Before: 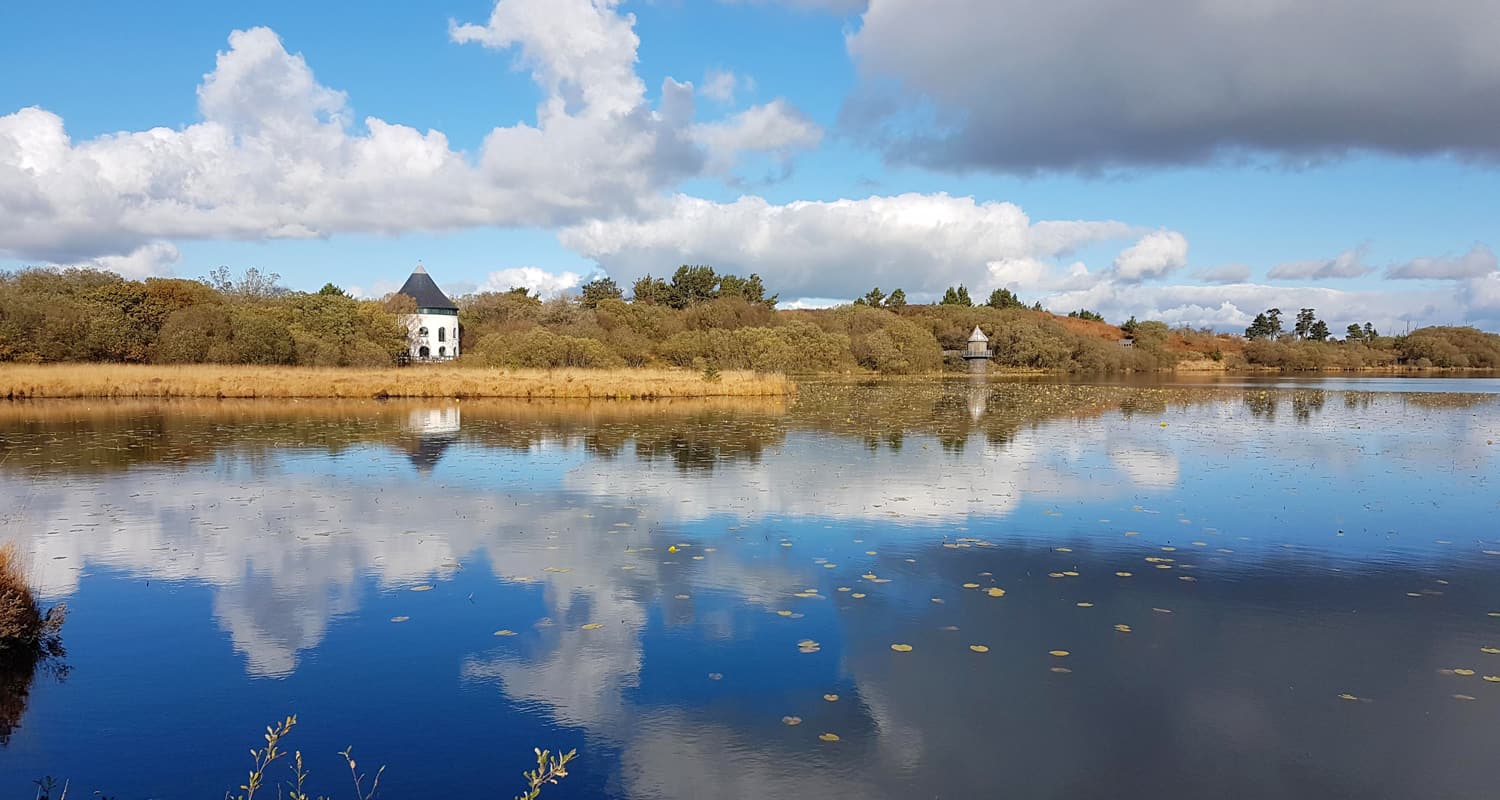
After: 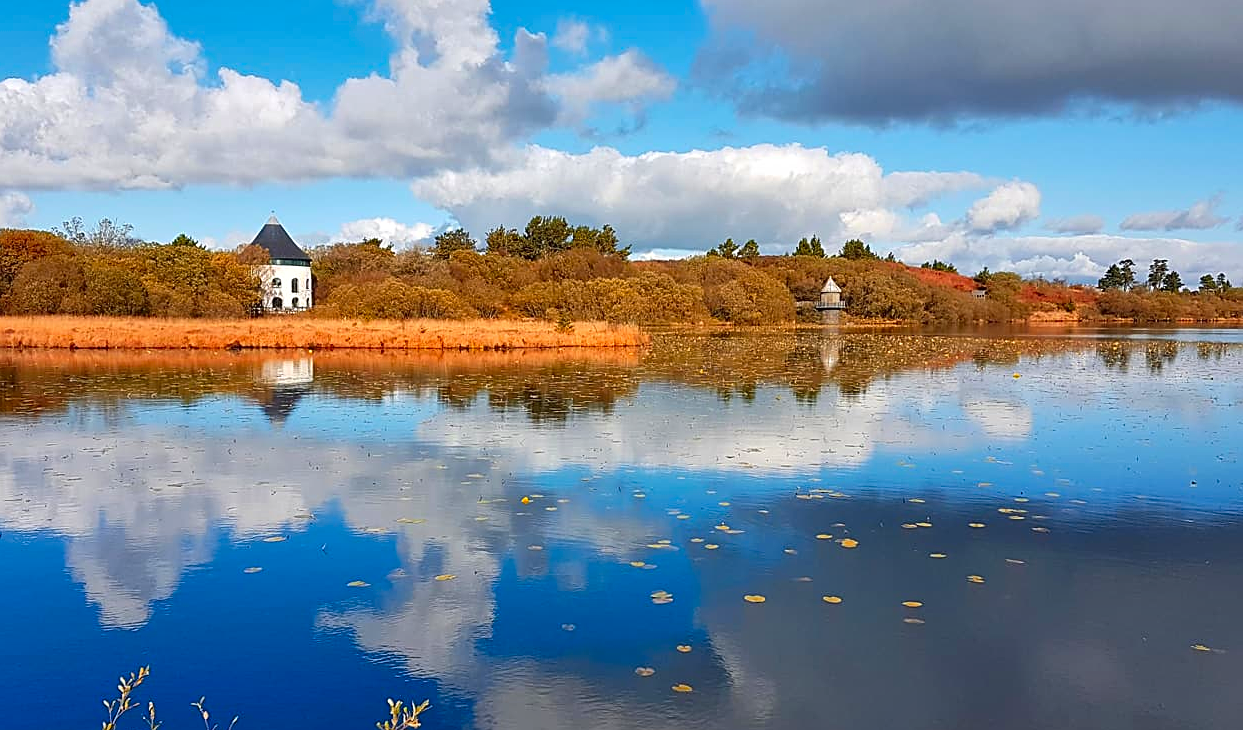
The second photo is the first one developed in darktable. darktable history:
crop: left 9.813%, top 6.242%, right 7.316%, bottom 2.4%
shadows and highlights: low approximation 0.01, soften with gaussian
contrast brightness saturation: contrast 0.092, saturation 0.278
color correction: highlights b* 0.015
tone equalizer: on, module defaults
color zones: curves: ch1 [(0.24, 0.634) (0.75, 0.5)]; ch2 [(0.253, 0.437) (0.745, 0.491)]
sharpen: on, module defaults
